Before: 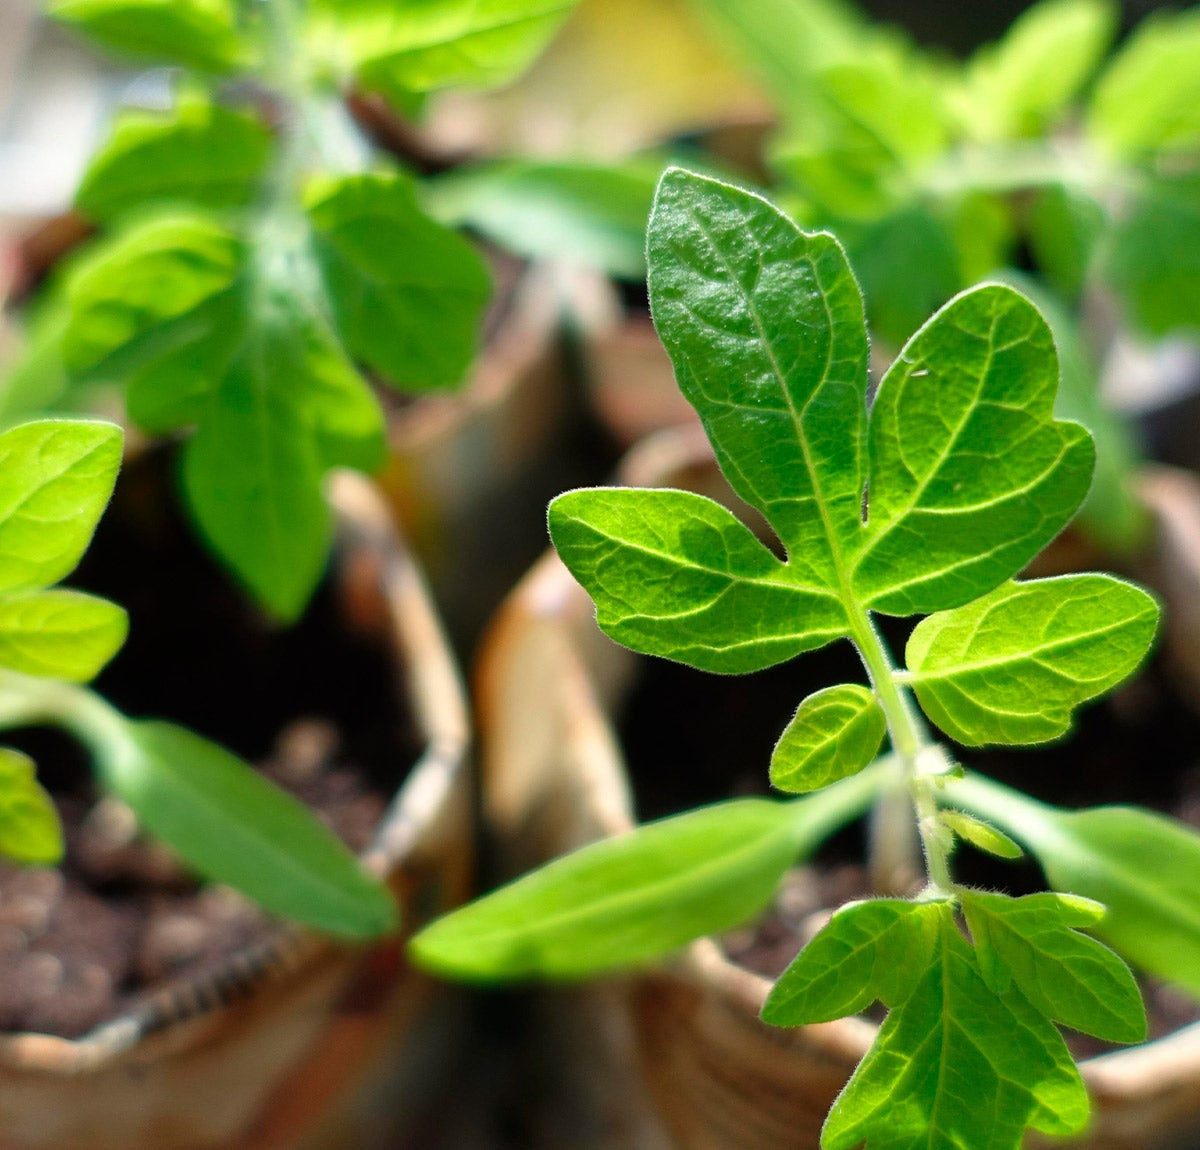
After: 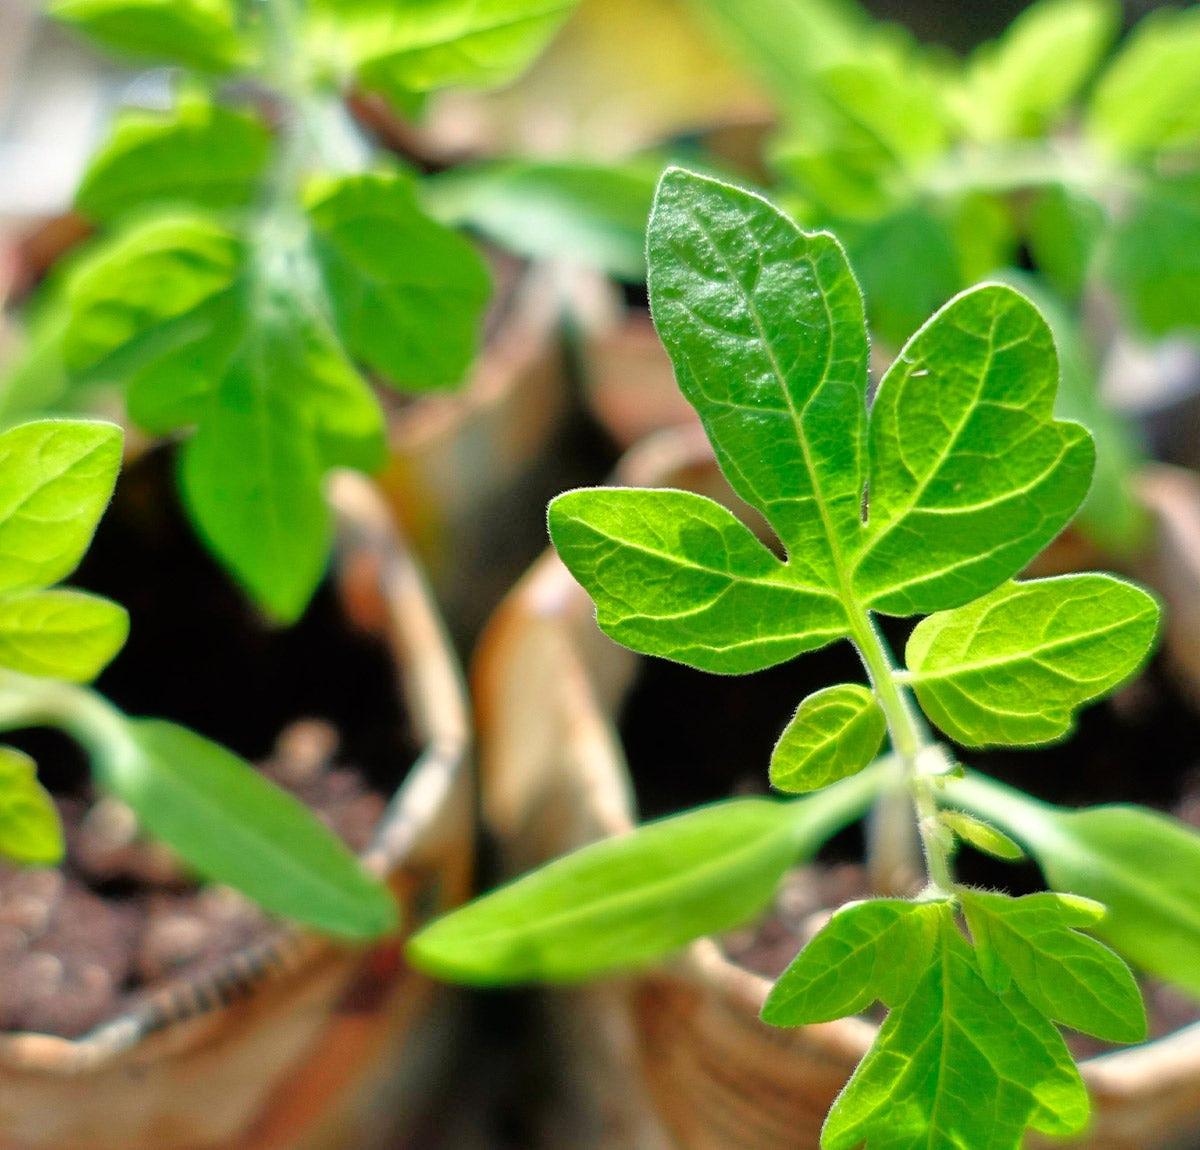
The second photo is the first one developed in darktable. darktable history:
tone equalizer: -7 EV 0.148 EV, -6 EV 0.594 EV, -5 EV 1.18 EV, -4 EV 1.33 EV, -3 EV 1.15 EV, -2 EV 0.6 EV, -1 EV 0.158 EV
